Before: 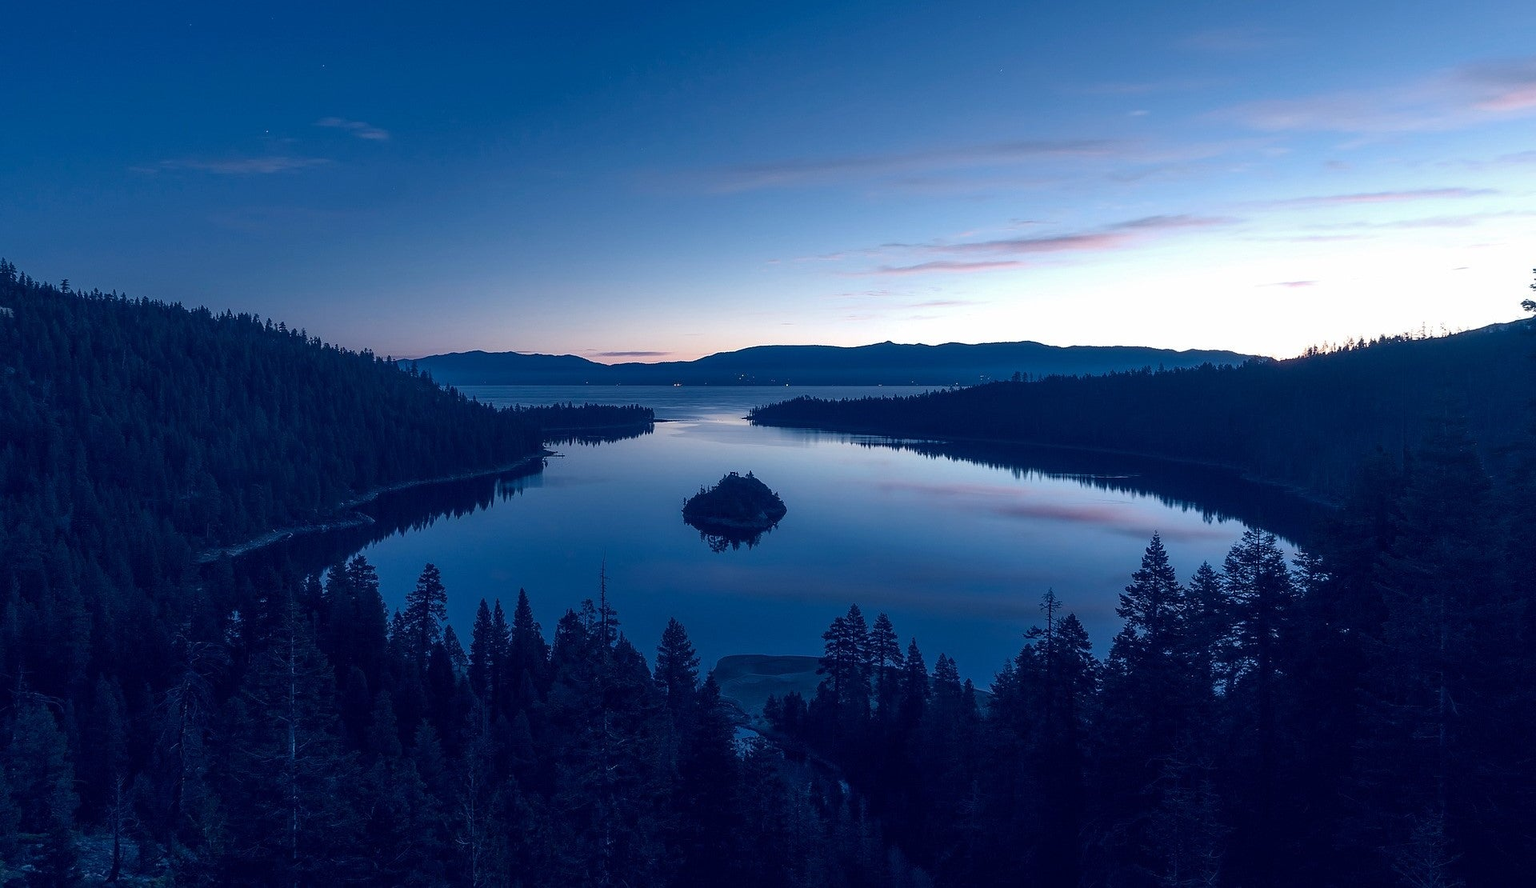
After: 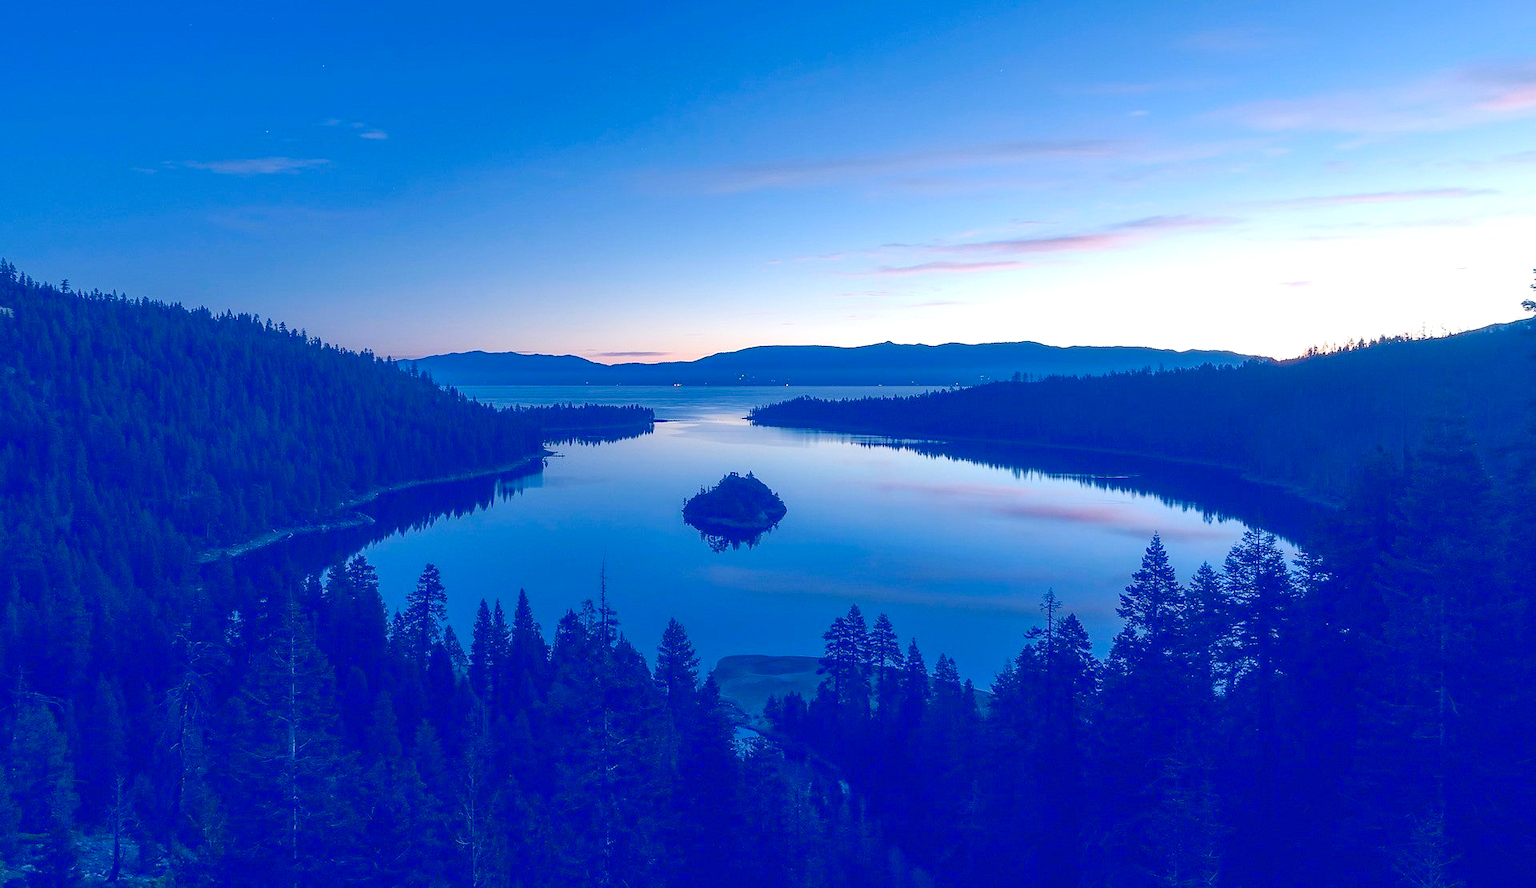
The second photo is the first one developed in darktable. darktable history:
levels: levels [0, 0.397, 0.955]
